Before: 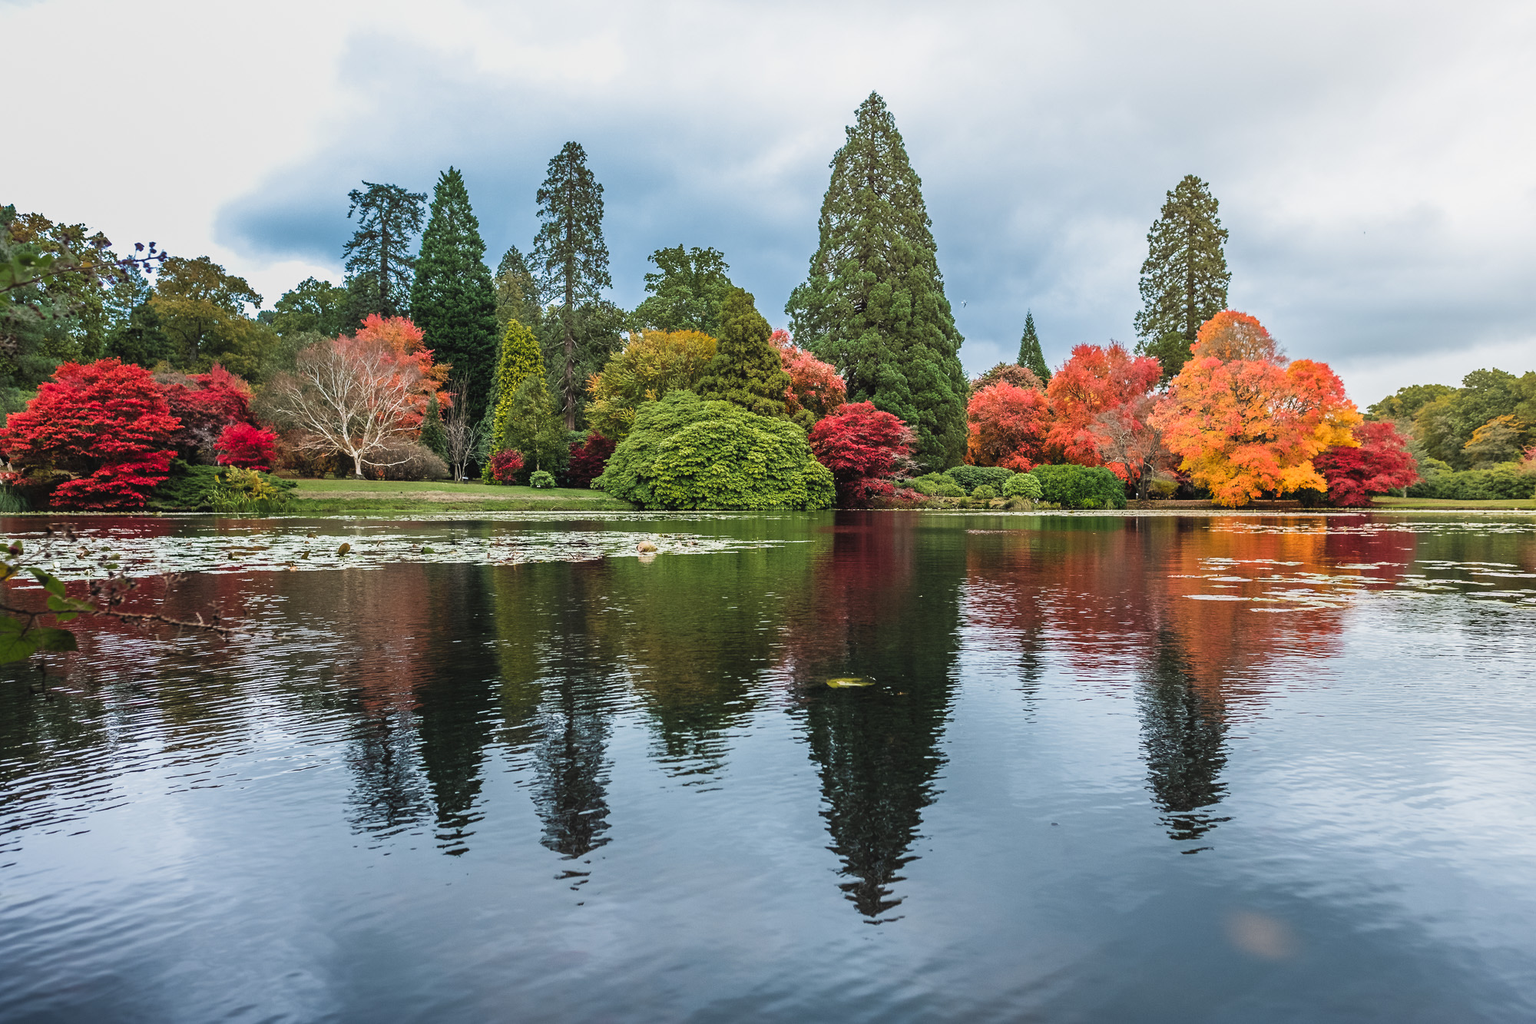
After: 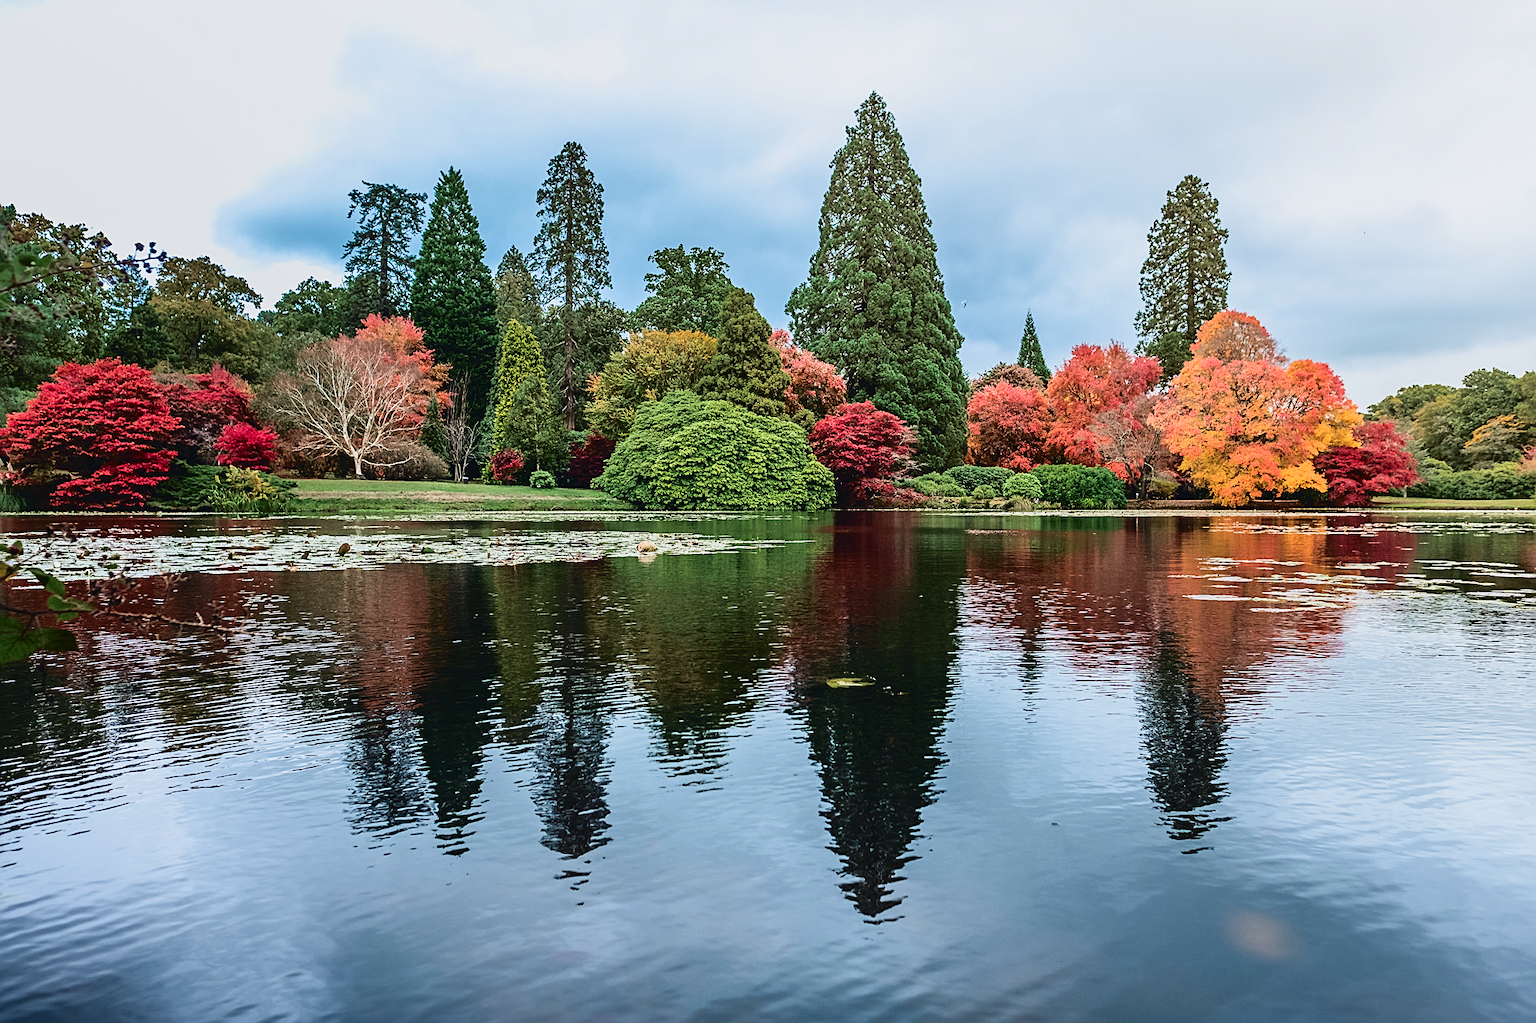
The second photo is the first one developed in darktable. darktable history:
tone curve: curves: ch0 [(0, 0.084) (0.155, 0.169) (0.46, 0.466) (0.751, 0.788) (1, 0.961)]; ch1 [(0, 0) (0.43, 0.408) (0.476, 0.469) (0.505, 0.503) (0.553, 0.563) (0.592, 0.581) (0.631, 0.625) (1, 1)]; ch2 [(0, 0) (0.505, 0.495) (0.55, 0.557) (0.583, 0.573) (1, 1)], color space Lab, independent channels, preserve colors none
sharpen: on, module defaults
exposure: exposure 0 EV, compensate highlight preservation false
fill light: exposure -2 EV, width 8.6
